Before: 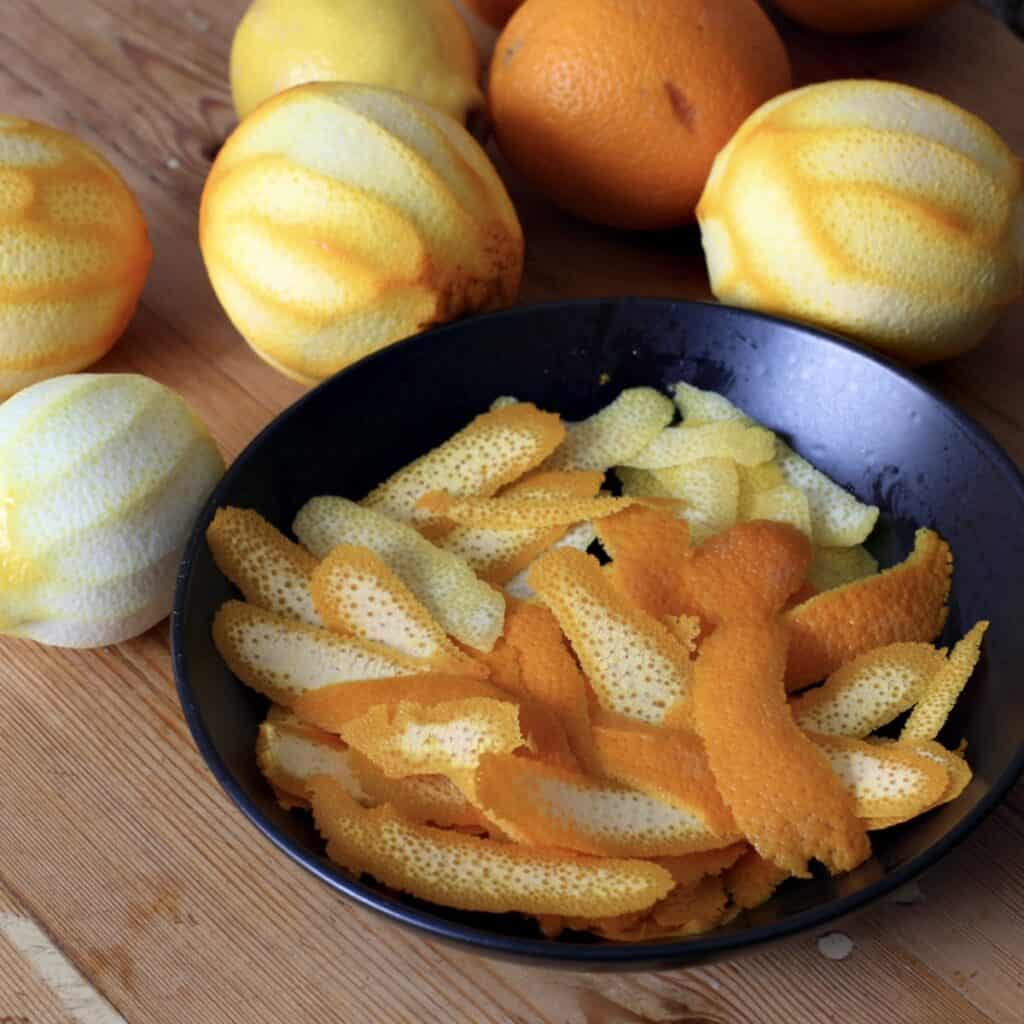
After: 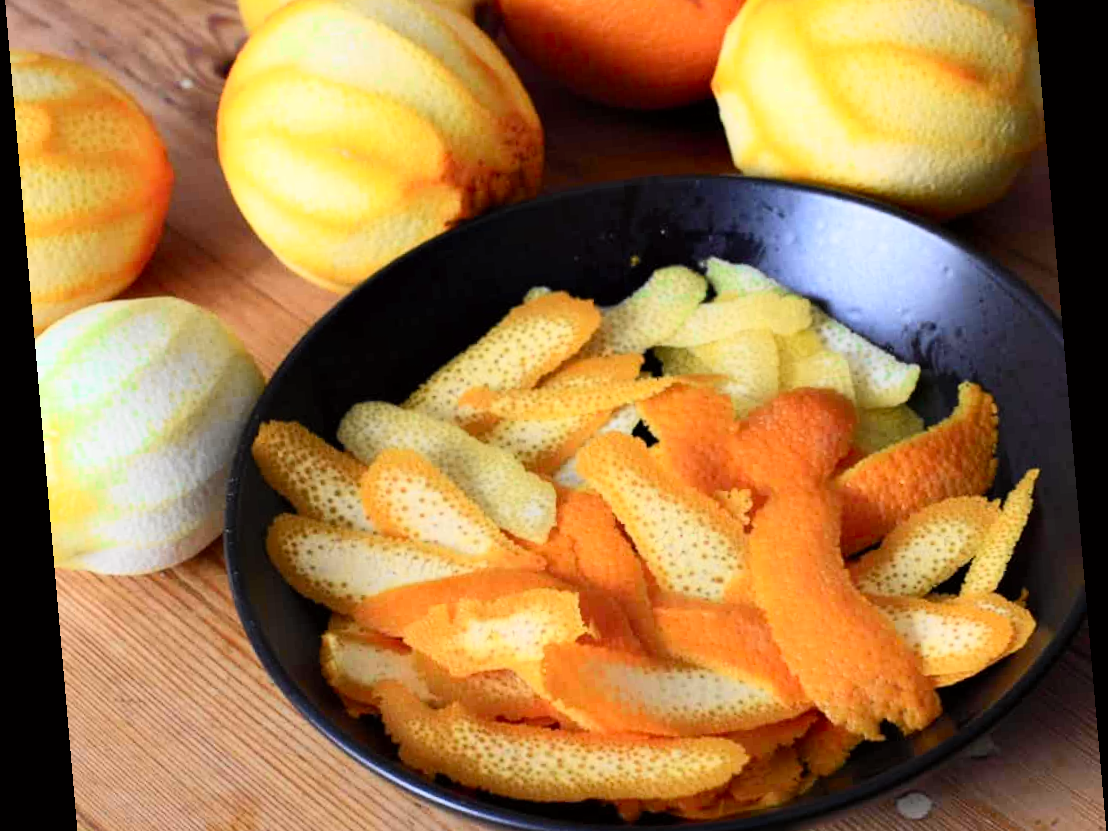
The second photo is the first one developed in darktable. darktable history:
tone curve: curves: ch0 [(0, 0) (0.055, 0.057) (0.258, 0.307) (0.434, 0.543) (0.517, 0.657) (0.745, 0.874) (1, 1)]; ch1 [(0, 0) (0.346, 0.307) (0.418, 0.383) (0.46, 0.439) (0.482, 0.493) (0.502, 0.503) (0.517, 0.514) (0.55, 0.561) (0.588, 0.603) (0.646, 0.688) (1, 1)]; ch2 [(0, 0) (0.346, 0.34) (0.431, 0.45) (0.485, 0.499) (0.5, 0.503) (0.527, 0.525) (0.545, 0.562) (0.679, 0.706) (1, 1)], color space Lab, independent channels, preserve colors none
rotate and perspective: rotation -4.98°, automatic cropping off
crop: top 13.819%, bottom 11.169%
